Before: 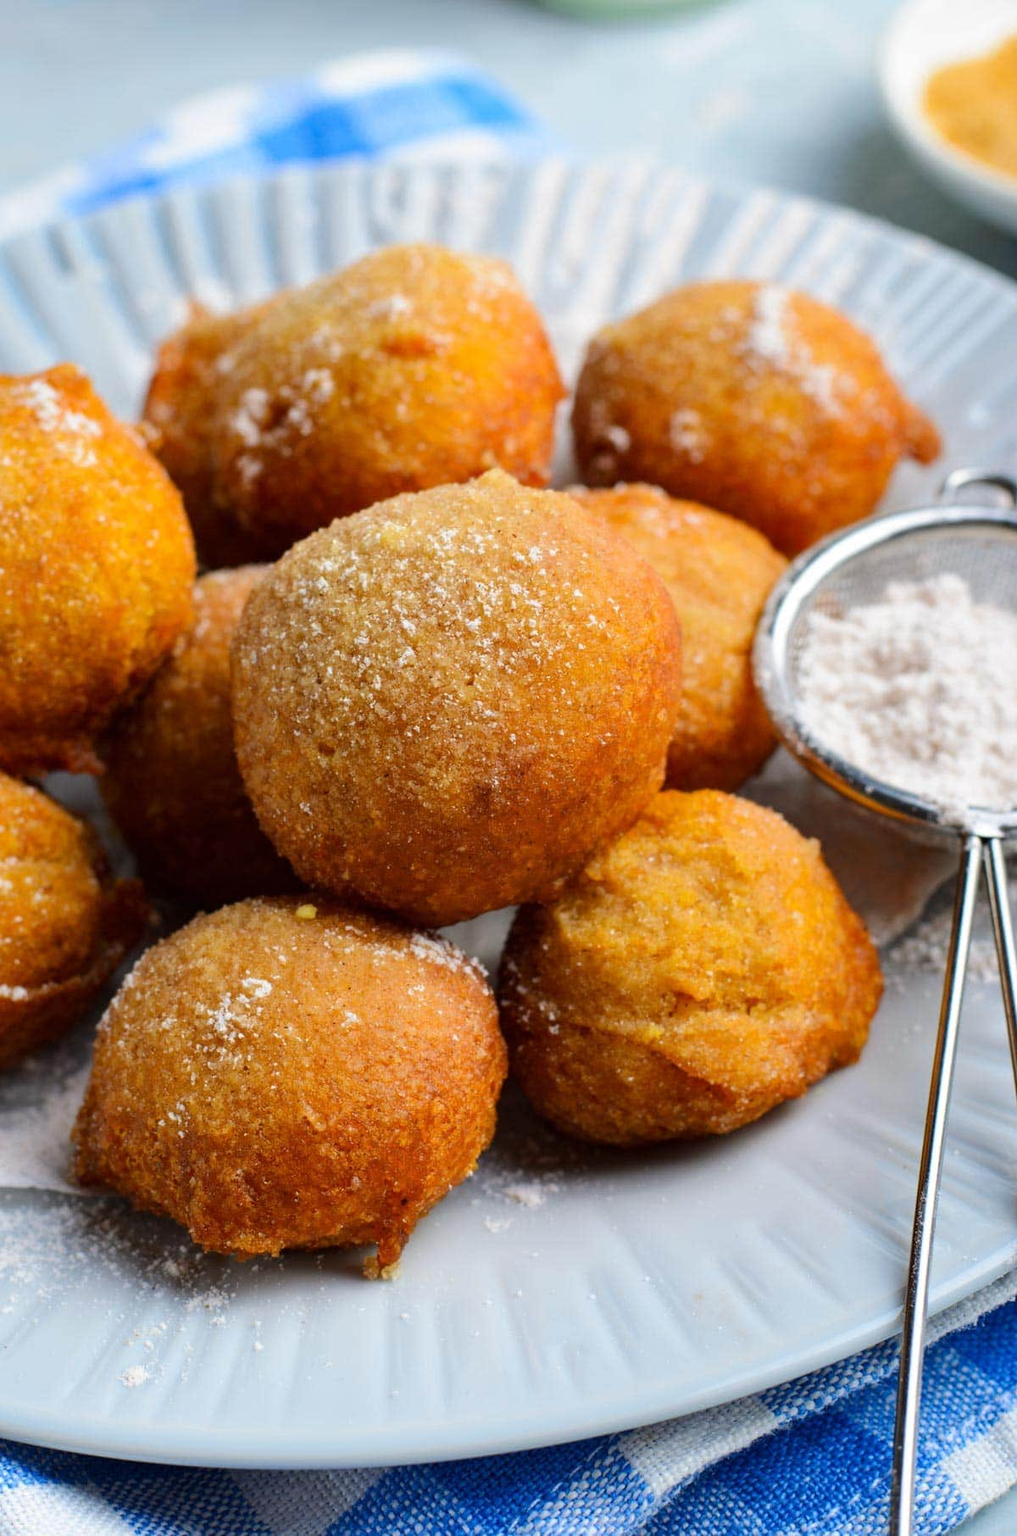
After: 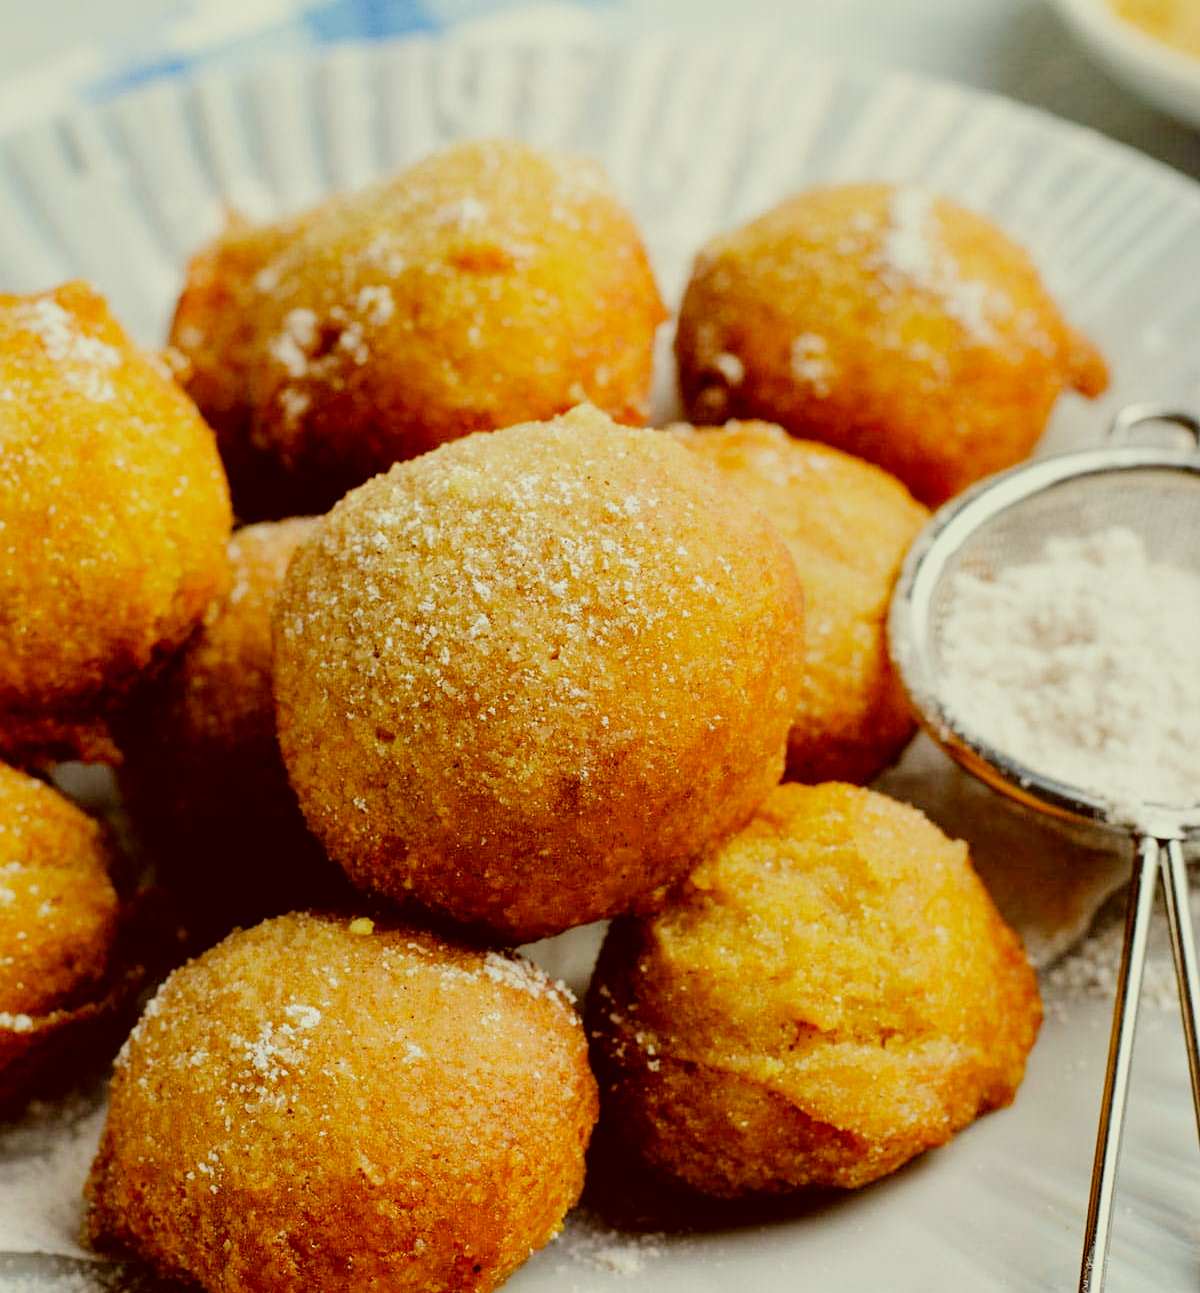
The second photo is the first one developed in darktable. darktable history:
color correction: highlights a* -5.27, highlights b* 9.8, shadows a* 9.61, shadows b* 24.14
sharpen: amount 0.207
crop and rotate: top 8.258%, bottom 20.346%
filmic rgb: black relative exposure -7.65 EV, white relative exposure 4.56 EV, threshold 2.95 EV, hardness 3.61, preserve chrominance no, color science v5 (2021), enable highlight reconstruction true
tone equalizer: -8 EV -0.428 EV, -7 EV -0.367 EV, -6 EV -0.371 EV, -5 EV -0.228 EV, -3 EV 0.245 EV, -2 EV 0.317 EV, -1 EV 0.372 EV, +0 EV 0.429 EV
